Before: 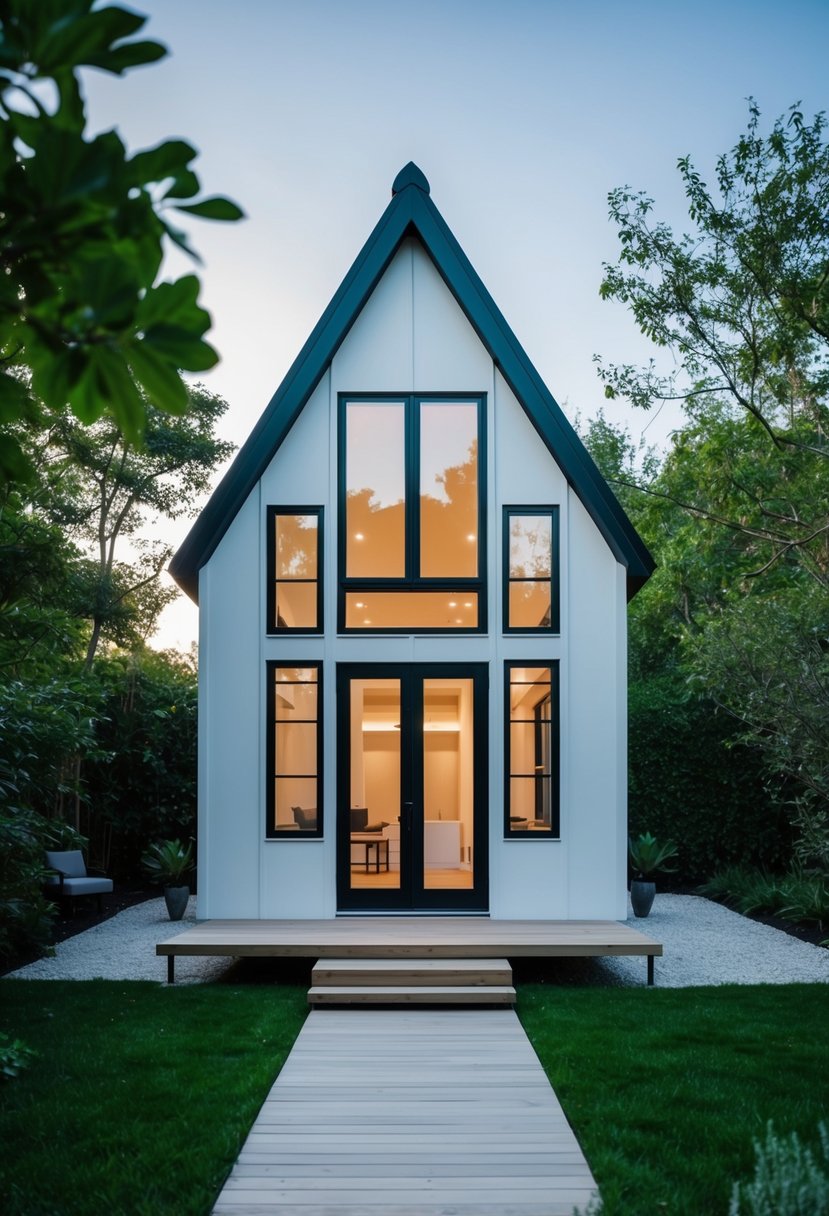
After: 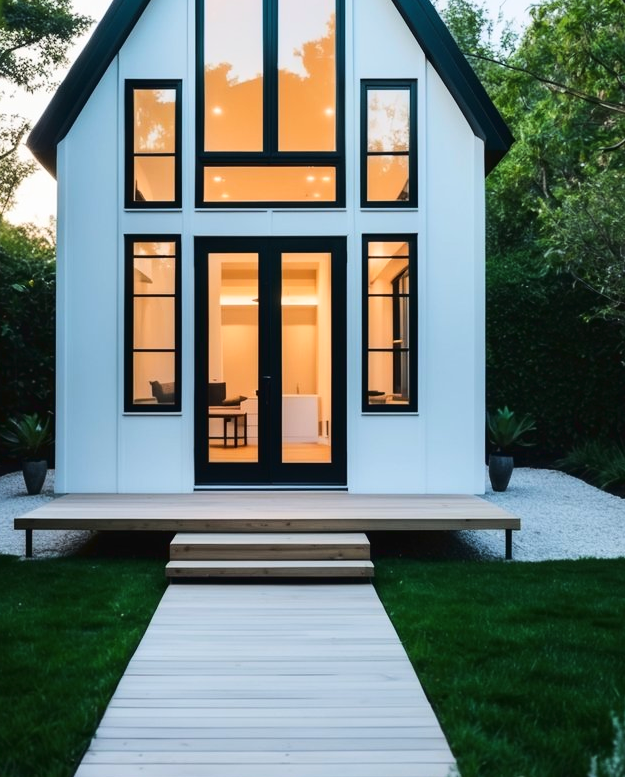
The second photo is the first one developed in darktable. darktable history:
tone curve: curves: ch0 [(0, 0.023) (0.103, 0.087) (0.295, 0.297) (0.445, 0.531) (0.553, 0.665) (0.735, 0.843) (0.994, 1)]; ch1 [(0, 0) (0.427, 0.346) (0.456, 0.426) (0.484, 0.483) (0.509, 0.514) (0.535, 0.56) (0.581, 0.632) (0.646, 0.715) (1, 1)]; ch2 [(0, 0) (0.369, 0.388) (0.449, 0.431) (0.501, 0.495) (0.533, 0.518) (0.572, 0.612) (0.677, 0.752) (1, 1)], color space Lab, linked channels, preserve colors none
crop and rotate: left 17.18%, top 35.07%, right 7.388%, bottom 0.969%
